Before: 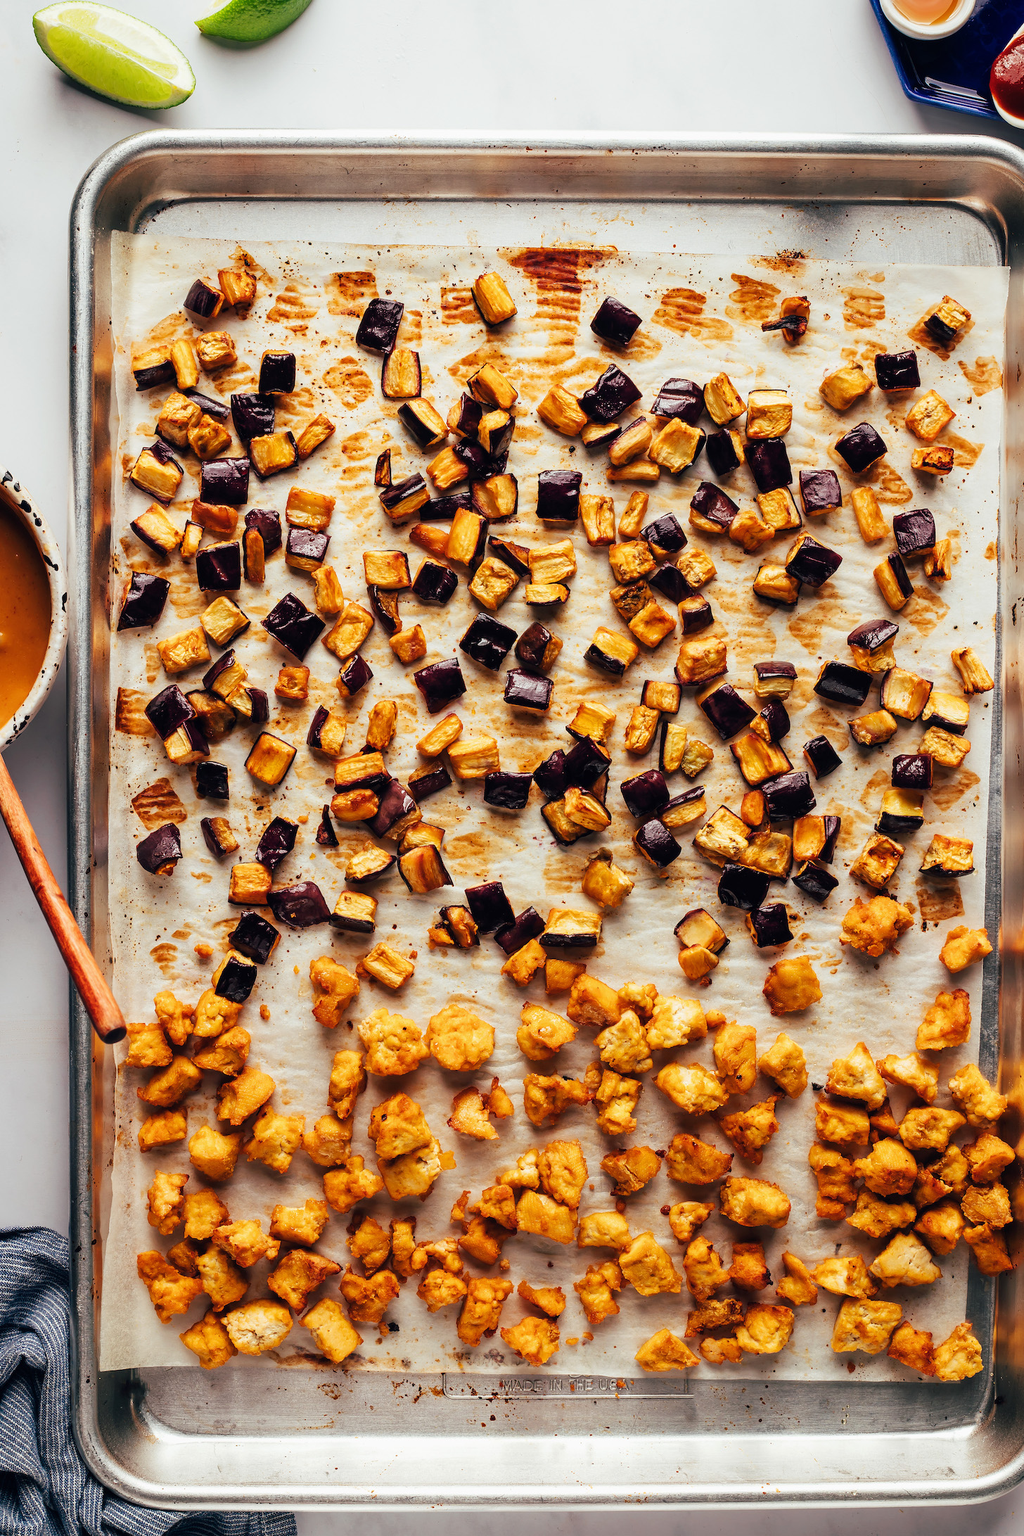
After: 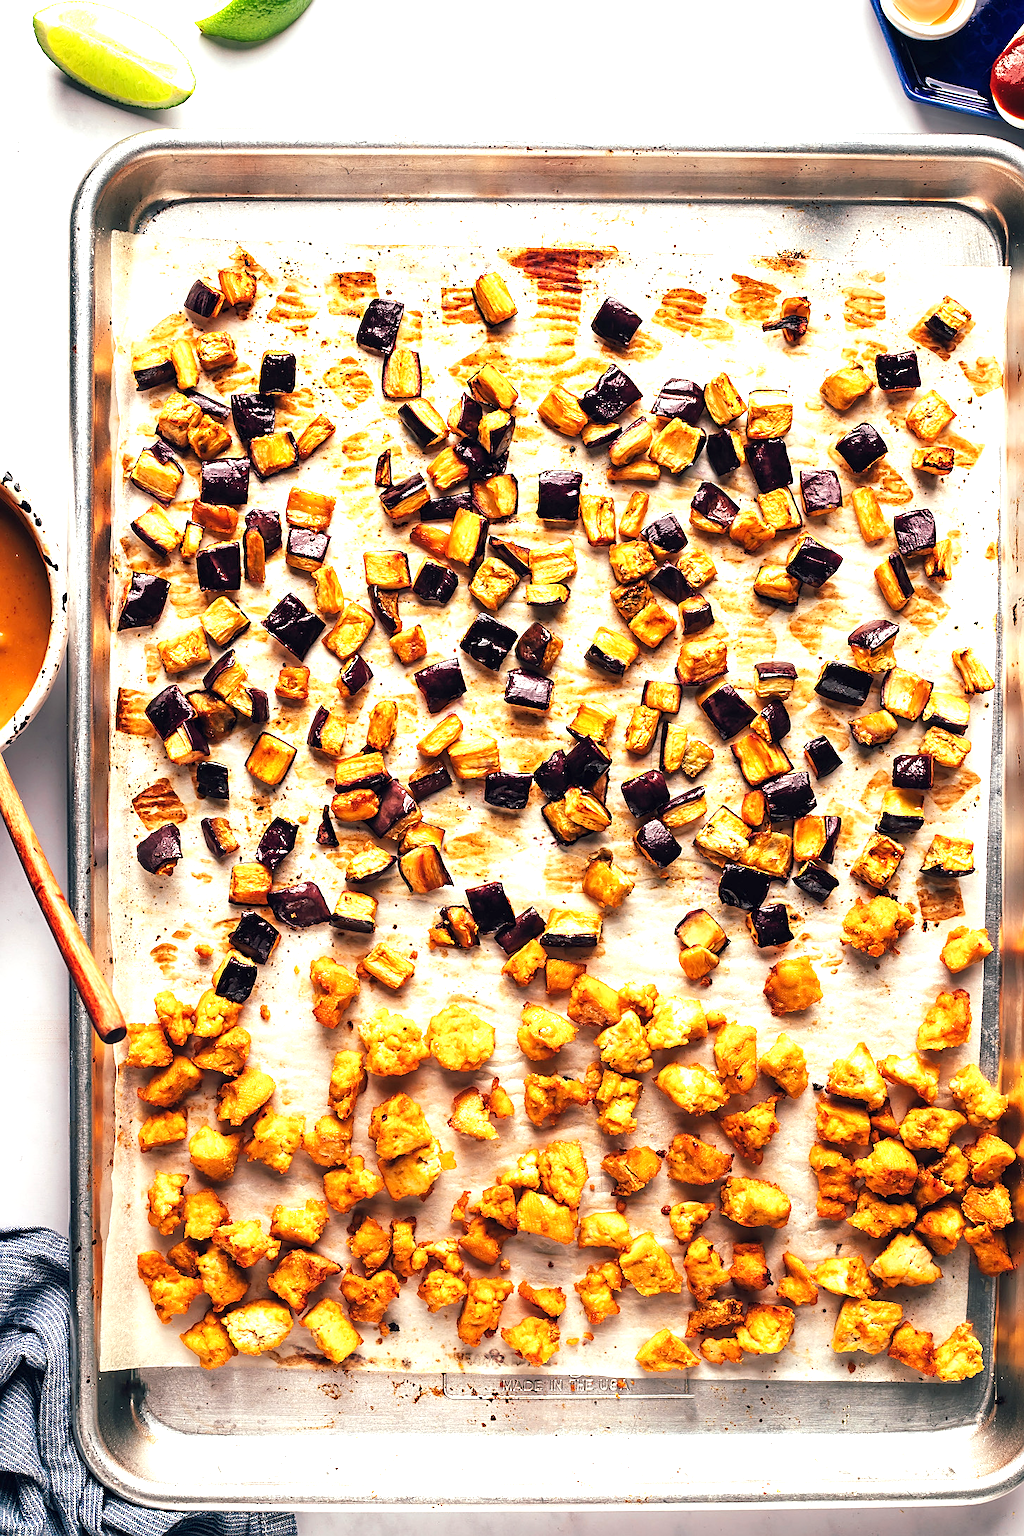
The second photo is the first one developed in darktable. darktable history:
exposure: exposure 0.95 EV, compensate highlight preservation false
sharpen: on, module defaults
